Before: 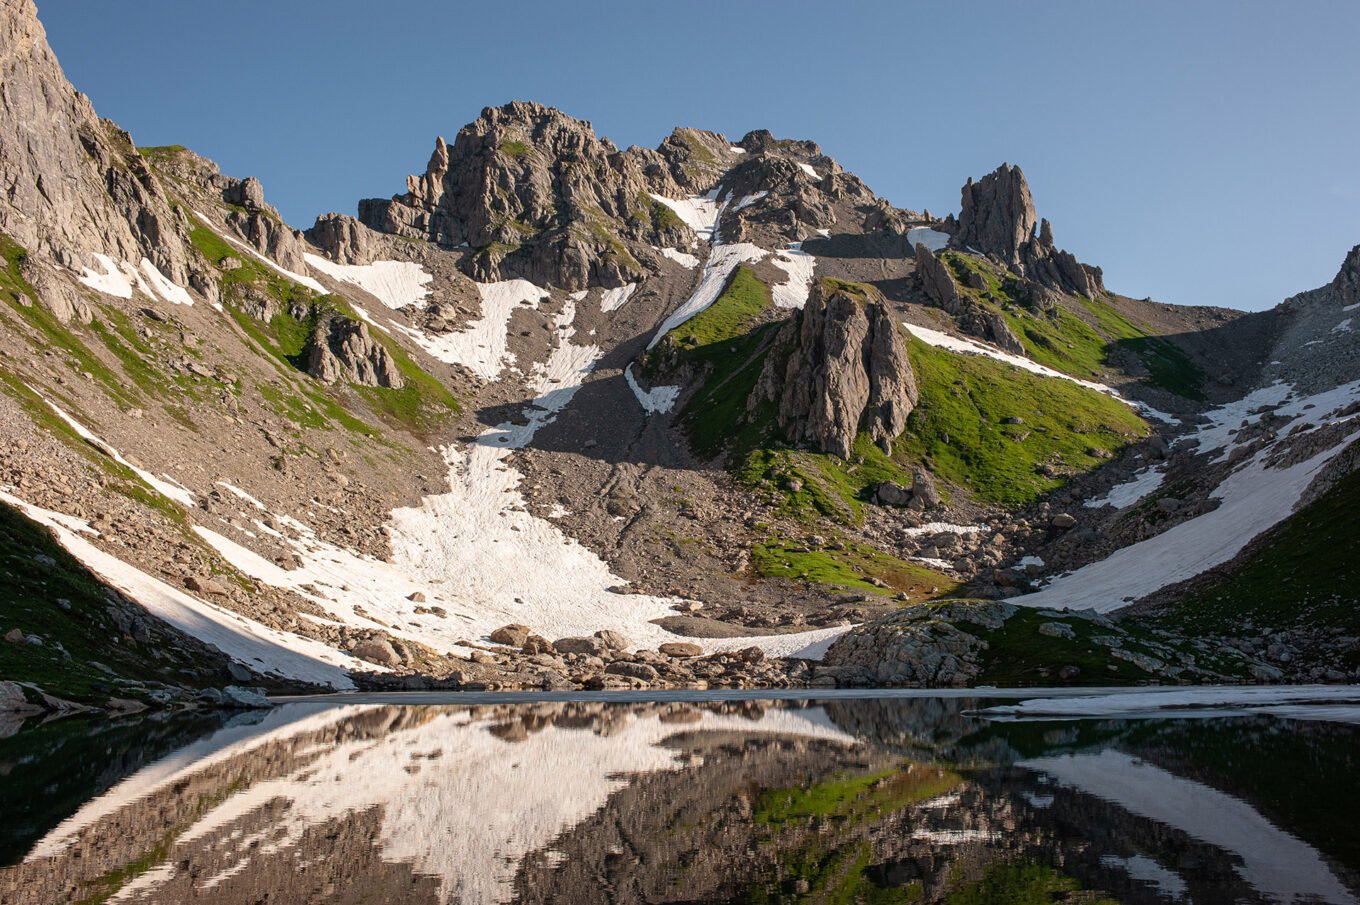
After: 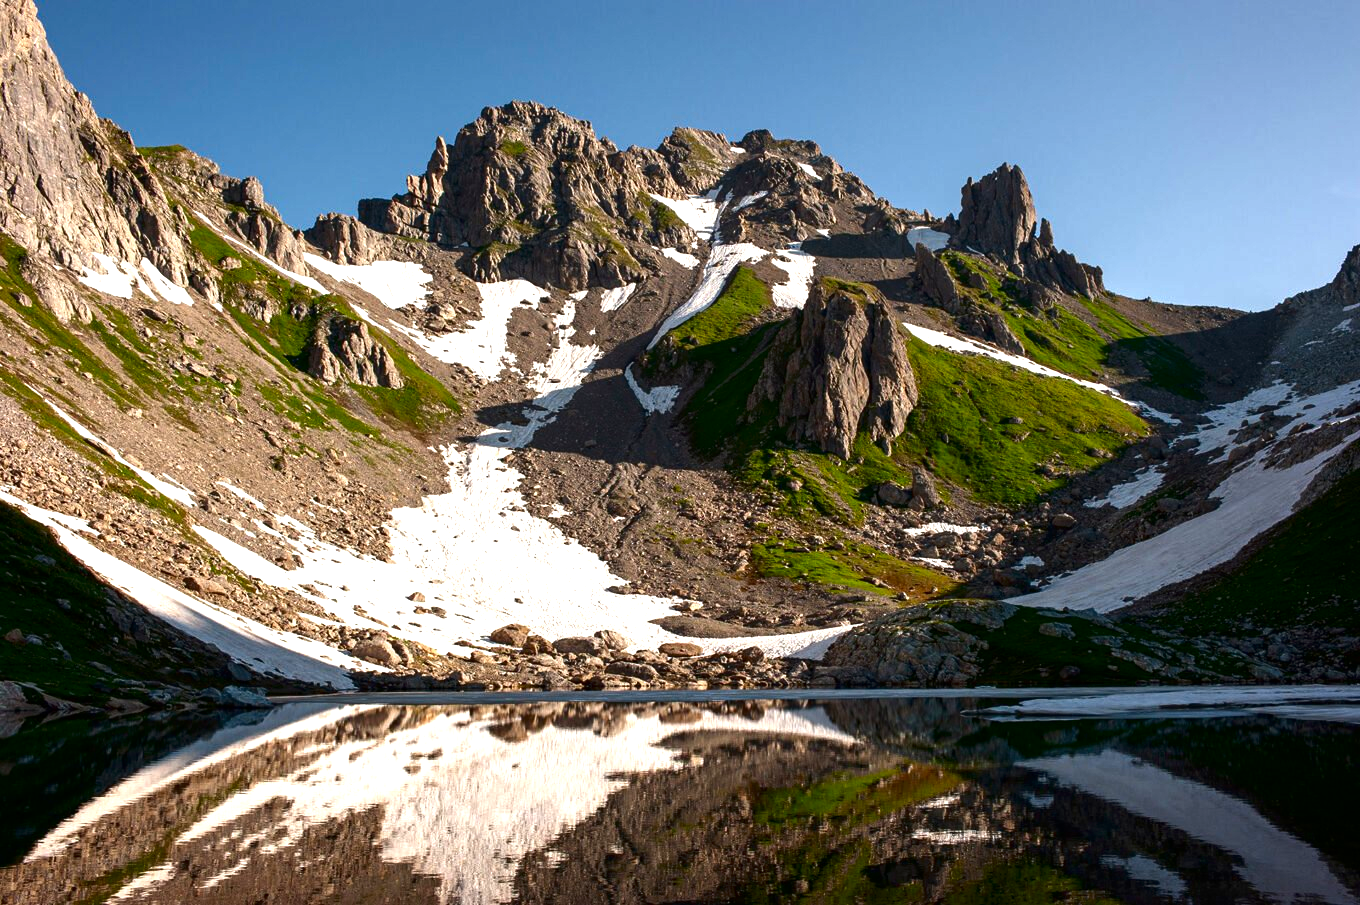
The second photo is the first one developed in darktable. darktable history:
exposure: black level correction 0, exposure 0.7 EV, compensate highlight preservation false
contrast brightness saturation: brightness -0.251, saturation 0.199
